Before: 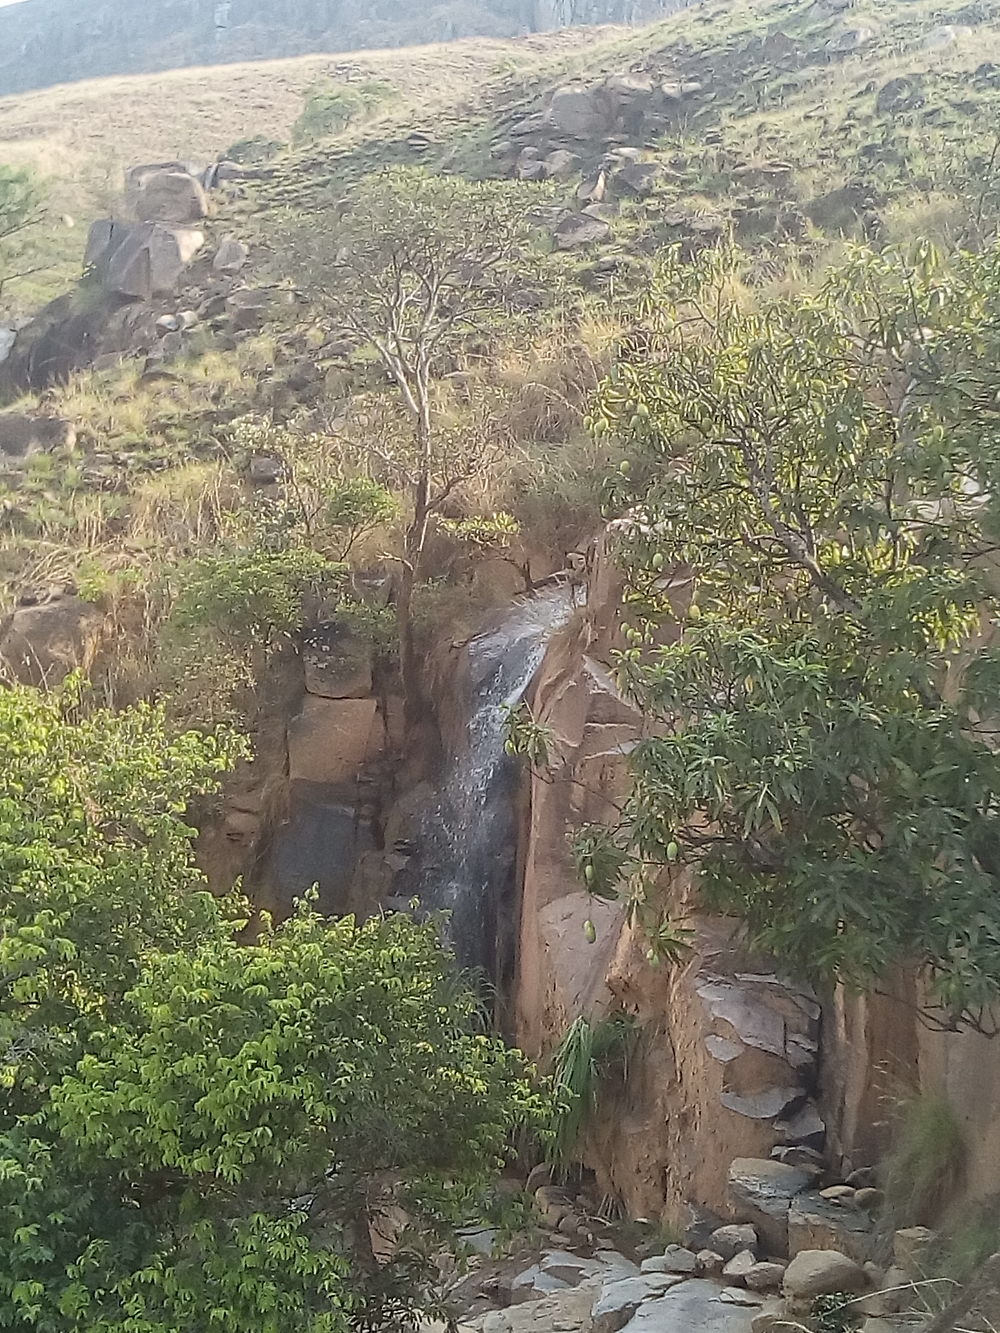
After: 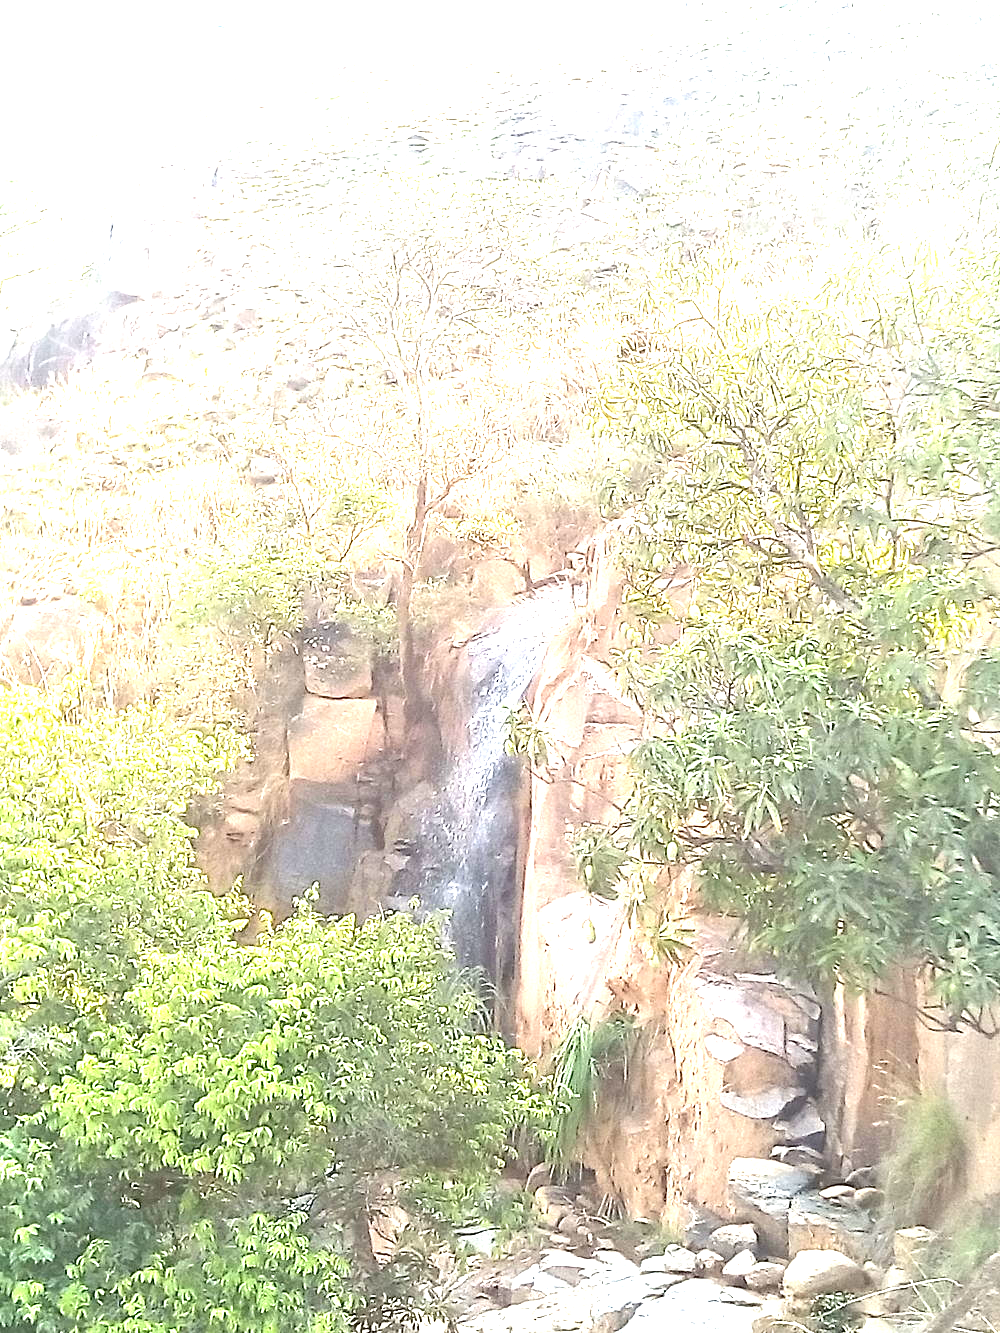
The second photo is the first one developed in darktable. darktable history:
exposure: exposure 1.994 EV, compensate highlight preservation false
tone equalizer: -8 EV -0.449 EV, -7 EV -0.376 EV, -6 EV -0.336 EV, -5 EV -0.203 EV, -3 EV 0.236 EV, -2 EV 0.36 EV, -1 EV 0.406 EV, +0 EV 0.42 EV, smoothing diameter 24.9%, edges refinement/feathering 8.7, preserve details guided filter
